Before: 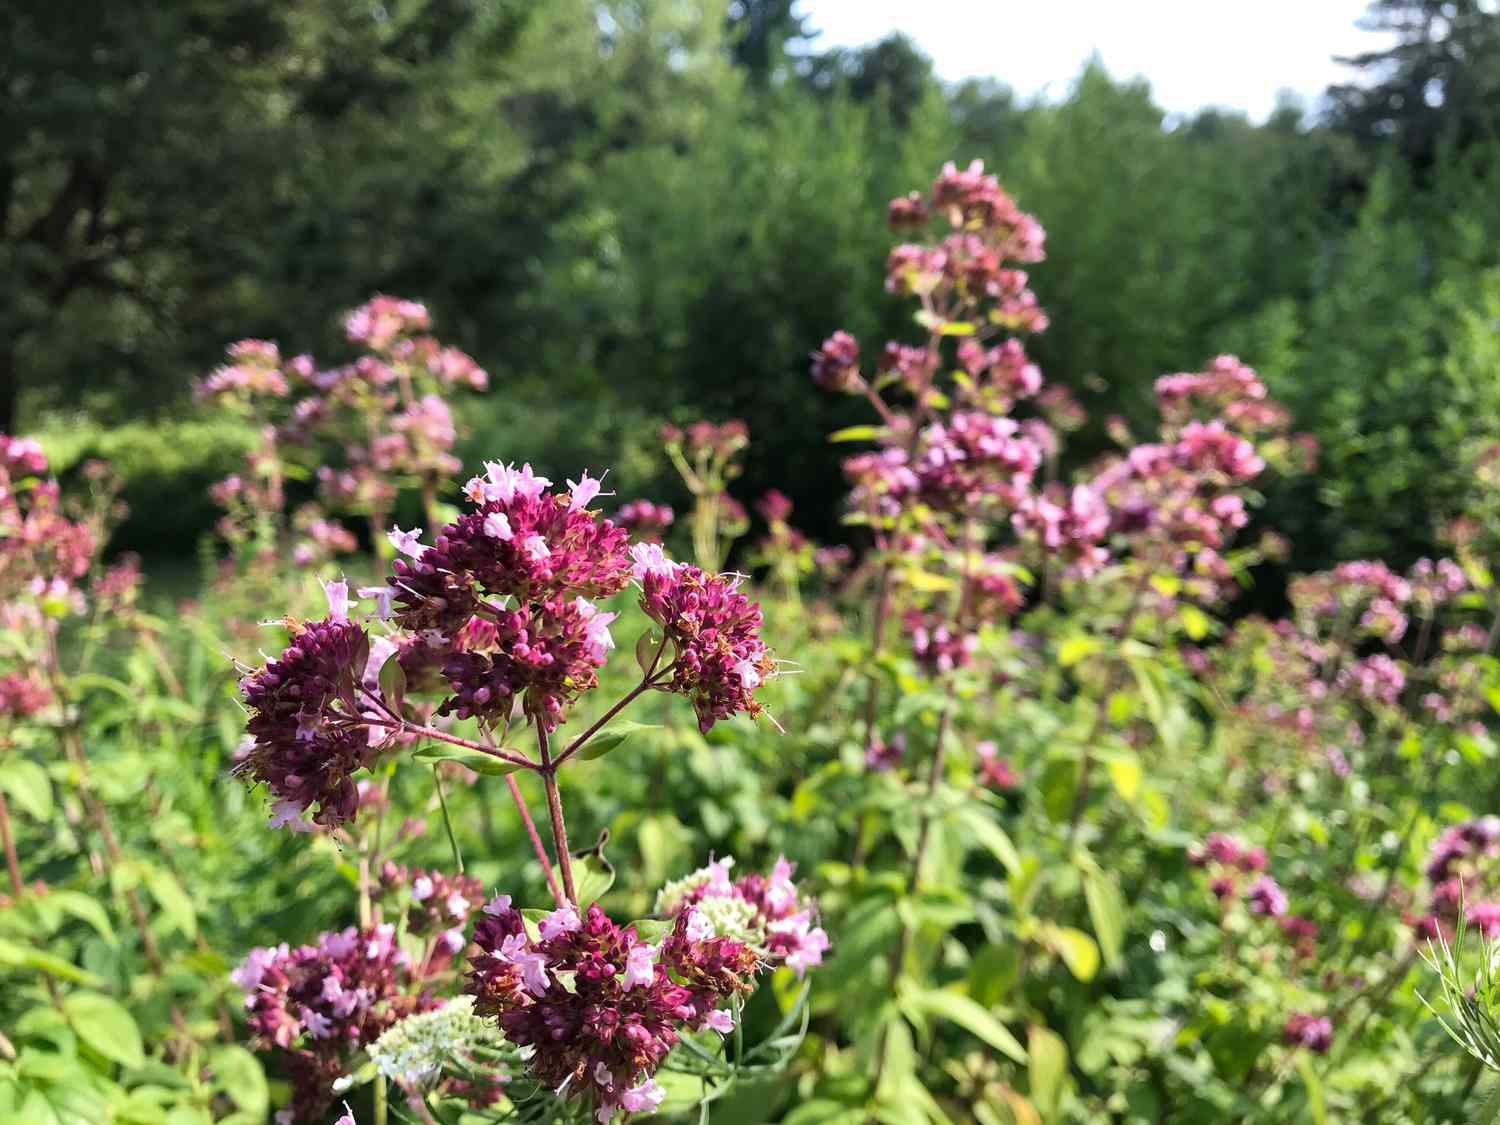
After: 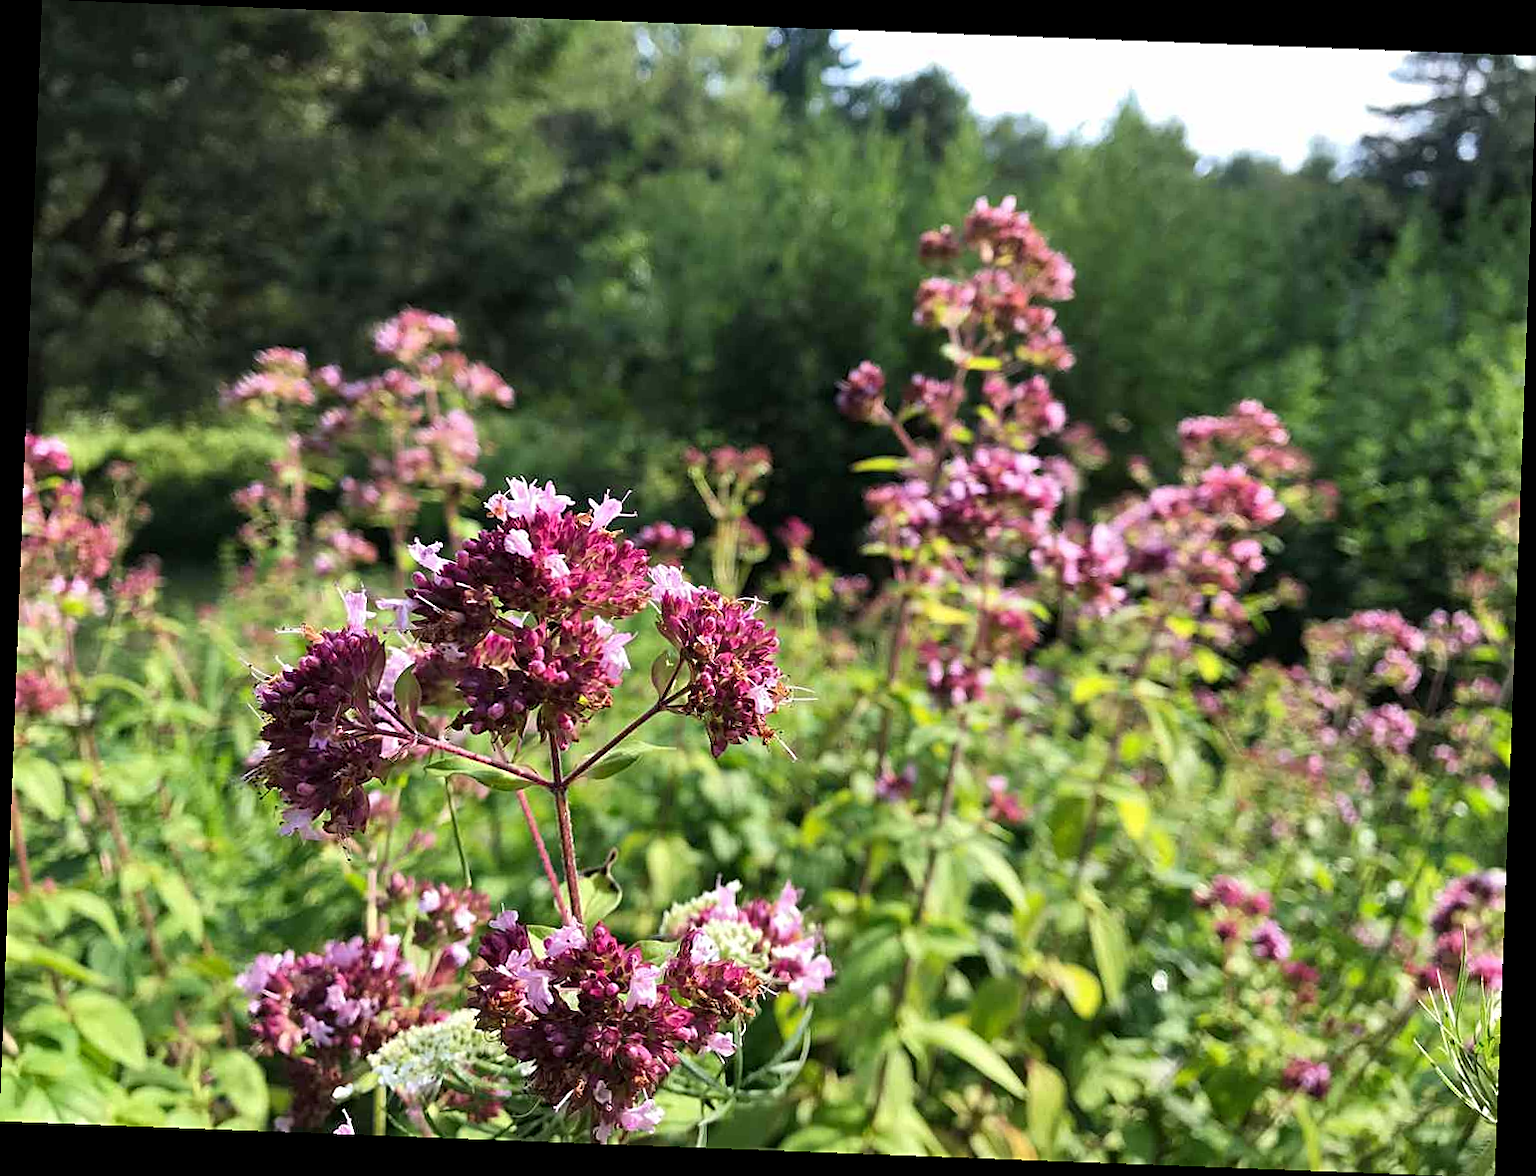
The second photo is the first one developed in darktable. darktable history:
rotate and perspective: rotation 2.17°, automatic cropping off
sharpen: on, module defaults
